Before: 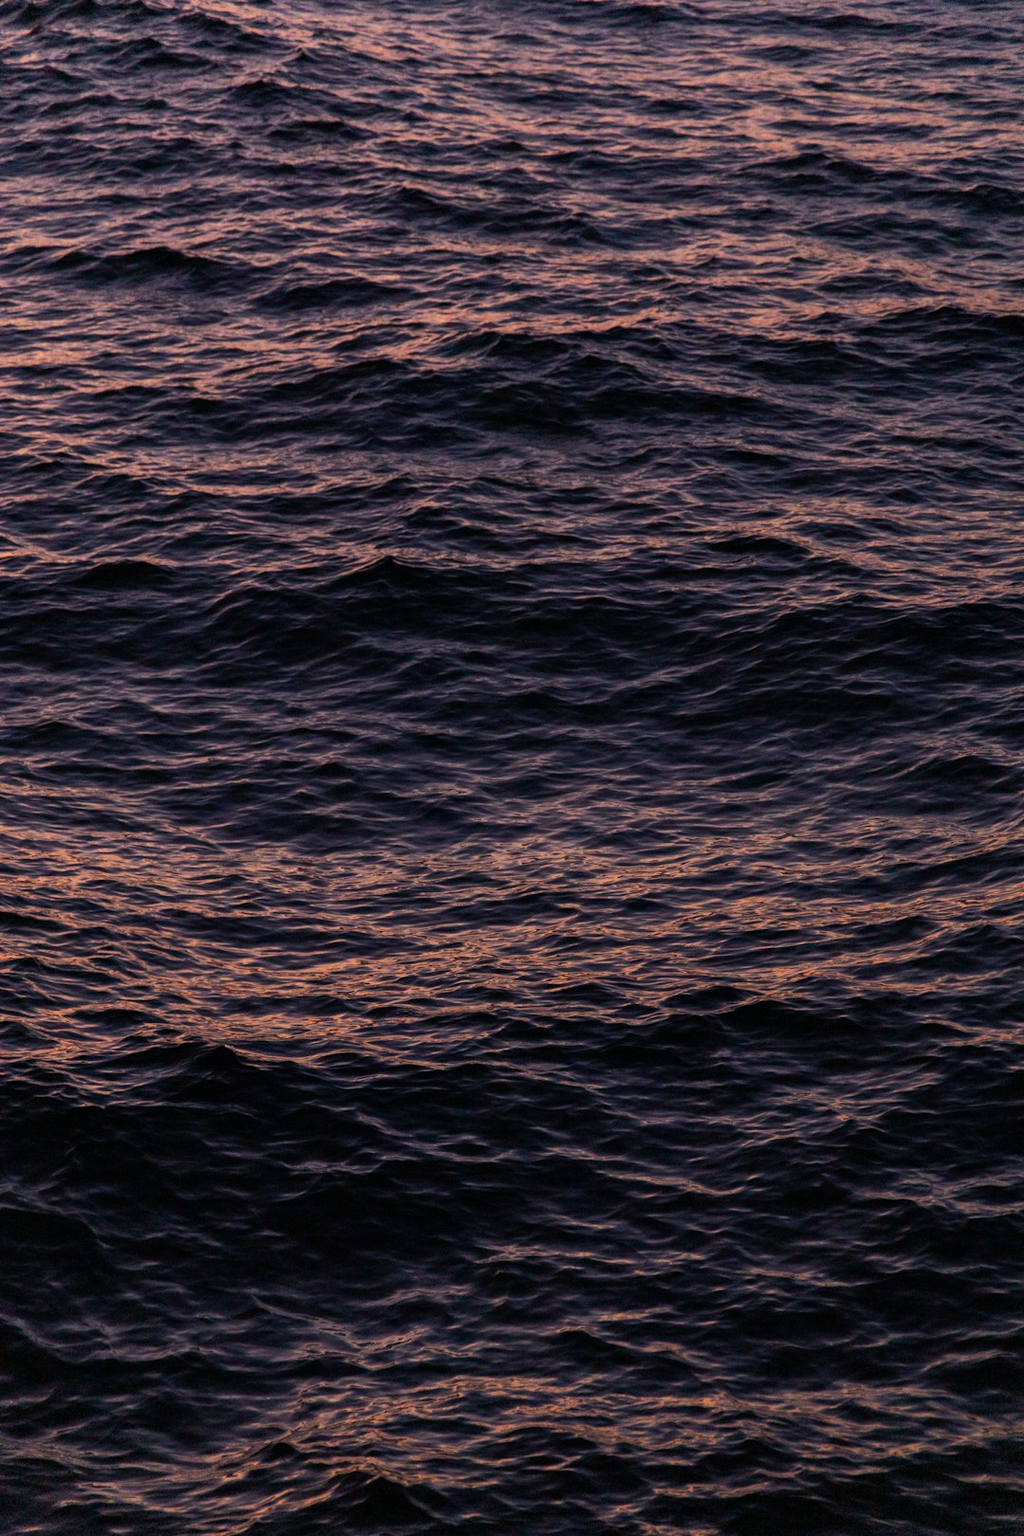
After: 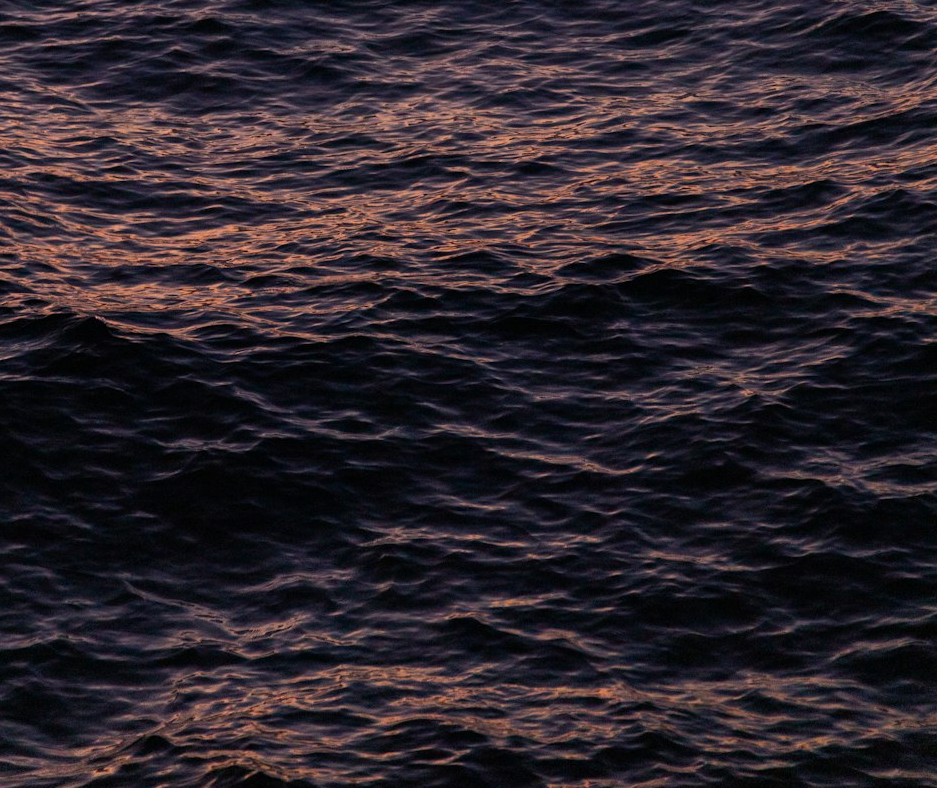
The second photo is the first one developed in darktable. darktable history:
crop and rotate: left 13.23%, top 48.53%, bottom 2.8%
